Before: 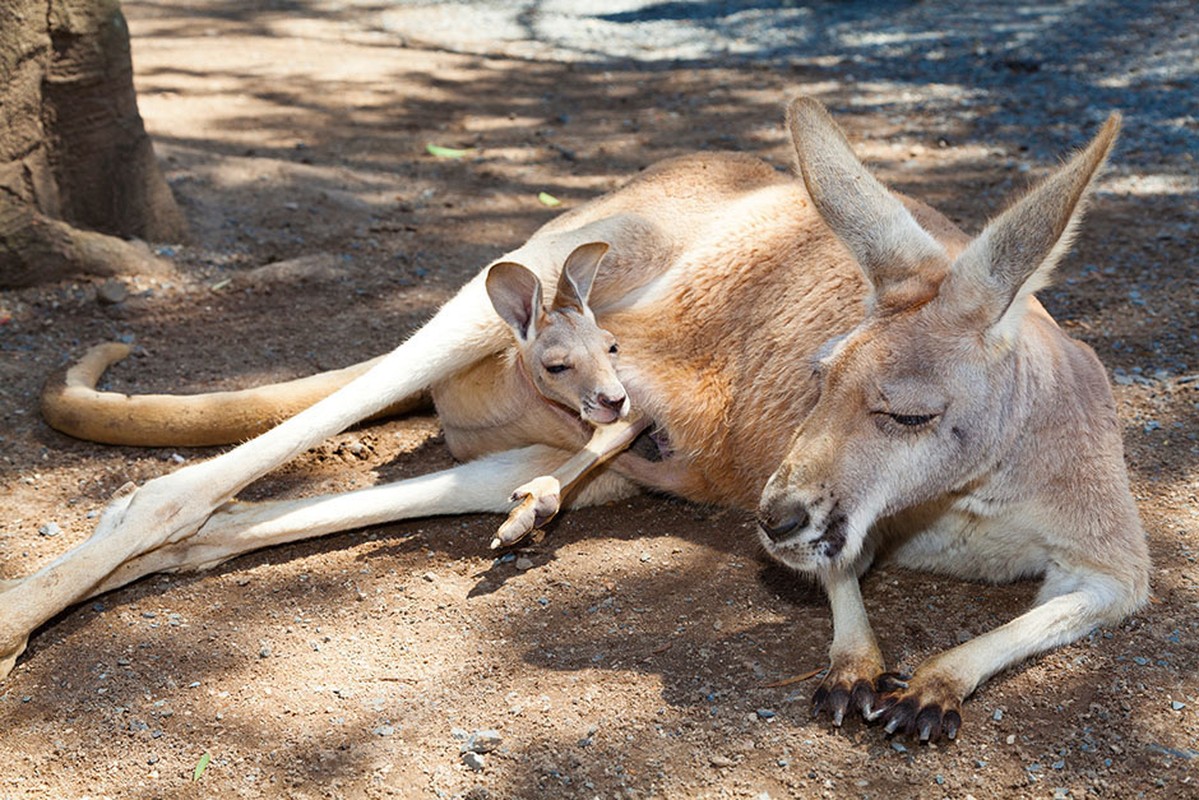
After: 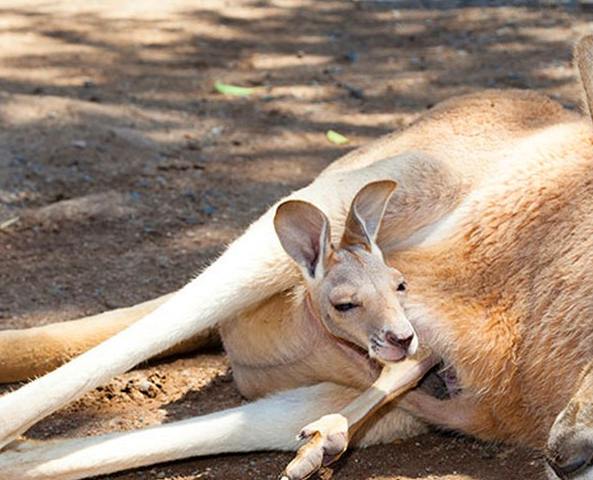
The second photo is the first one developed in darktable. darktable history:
exposure: black level correction 0.001, compensate exposure bias true, compensate highlight preservation false
crop: left 17.746%, top 7.807%, right 32.744%, bottom 32.118%
contrast brightness saturation: contrast 0.031, brightness 0.061, saturation 0.121
